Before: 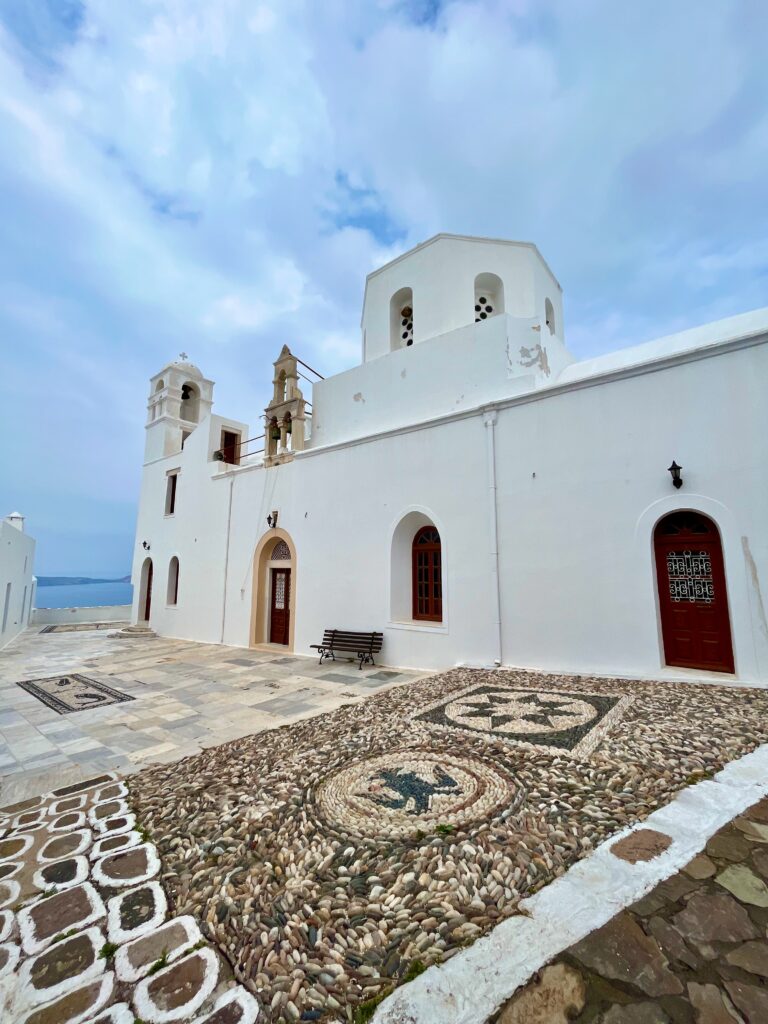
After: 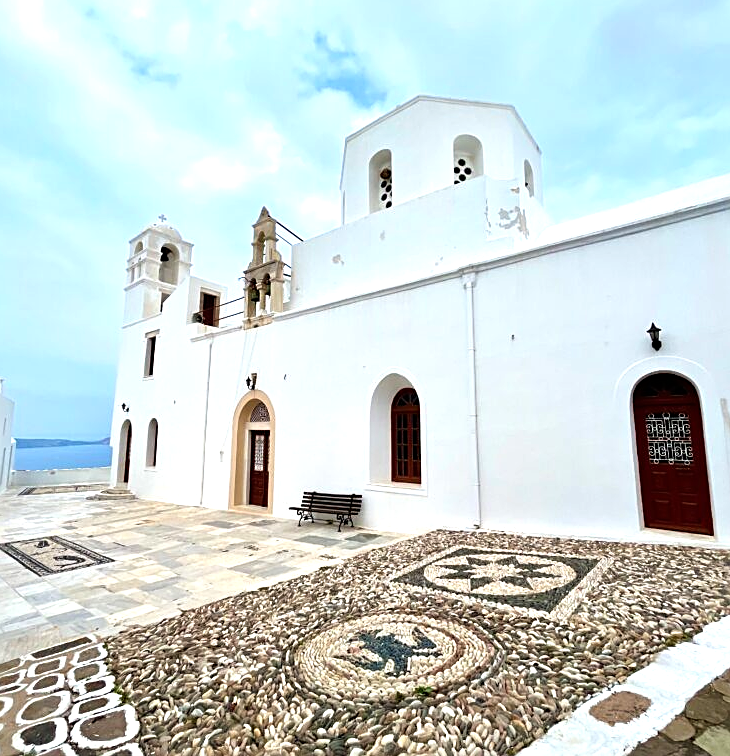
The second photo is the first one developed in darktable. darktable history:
crop and rotate: left 2.836%, top 13.503%, right 2.052%, bottom 12.598%
tone equalizer: -8 EV -0.779 EV, -7 EV -0.69 EV, -6 EV -0.637 EV, -5 EV -0.369 EV, -3 EV 0.395 EV, -2 EV 0.6 EV, -1 EV 0.681 EV, +0 EV 0.769 EV
sharpen: on, module defaults
